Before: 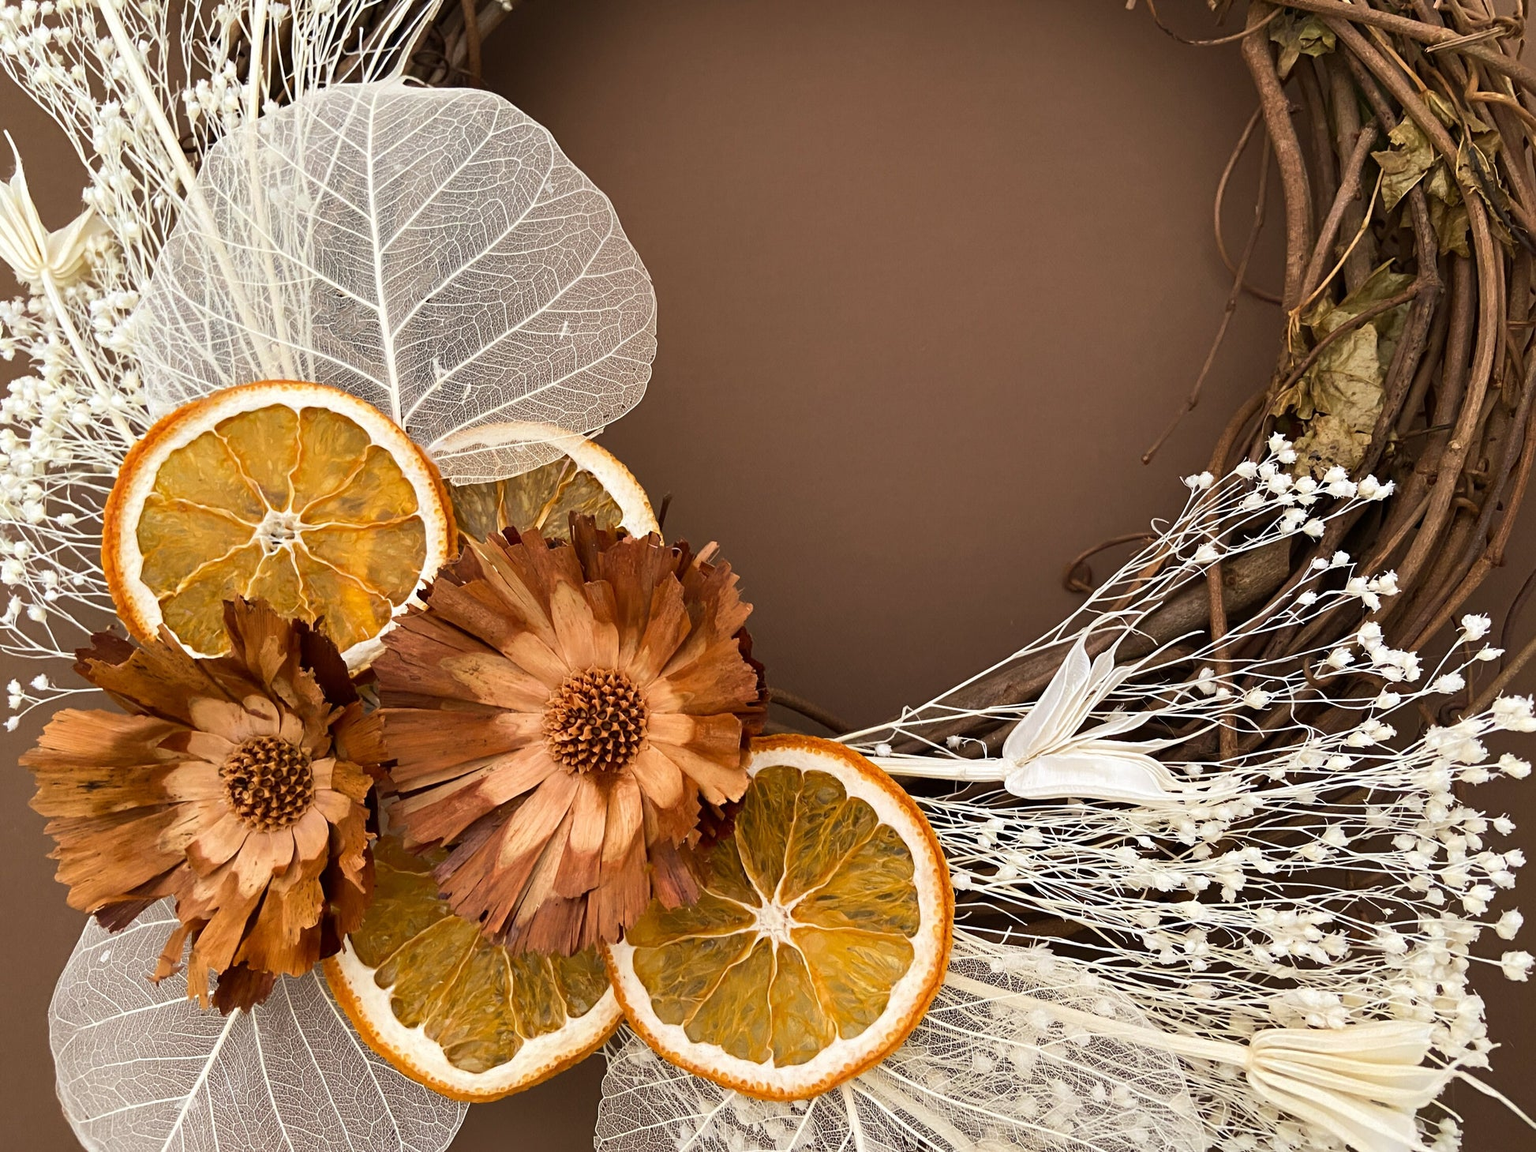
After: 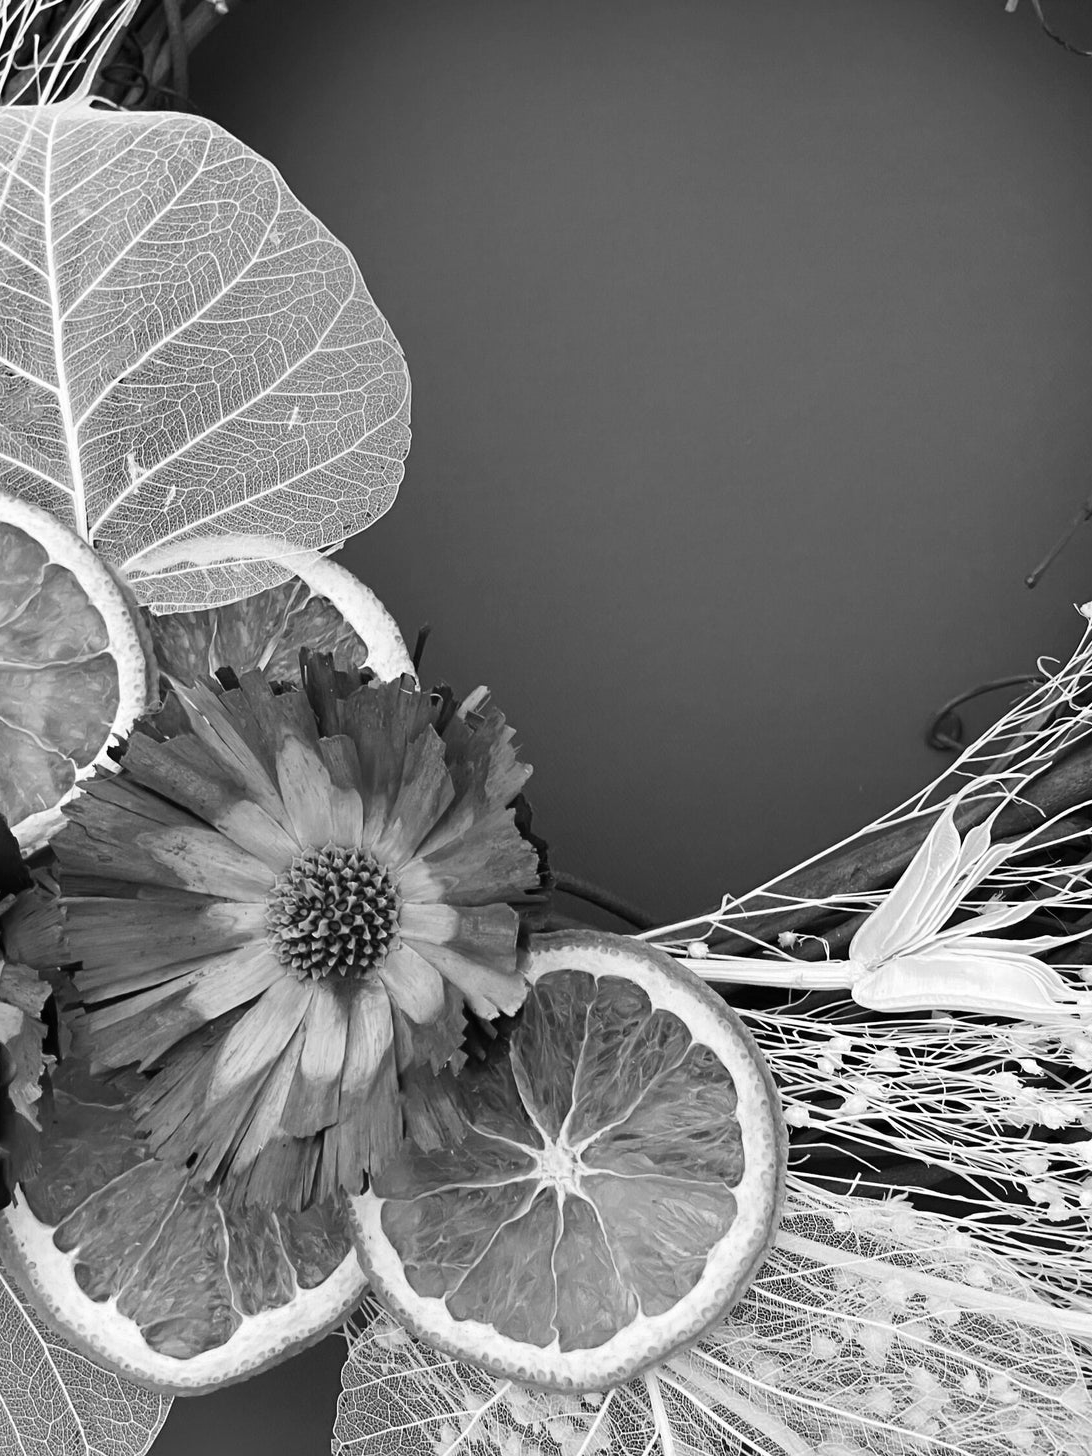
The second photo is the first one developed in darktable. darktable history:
color contrast: green-magenta contrast 0, blue-yellow contrast 0
crop: left 21.674%, right 22.086%
